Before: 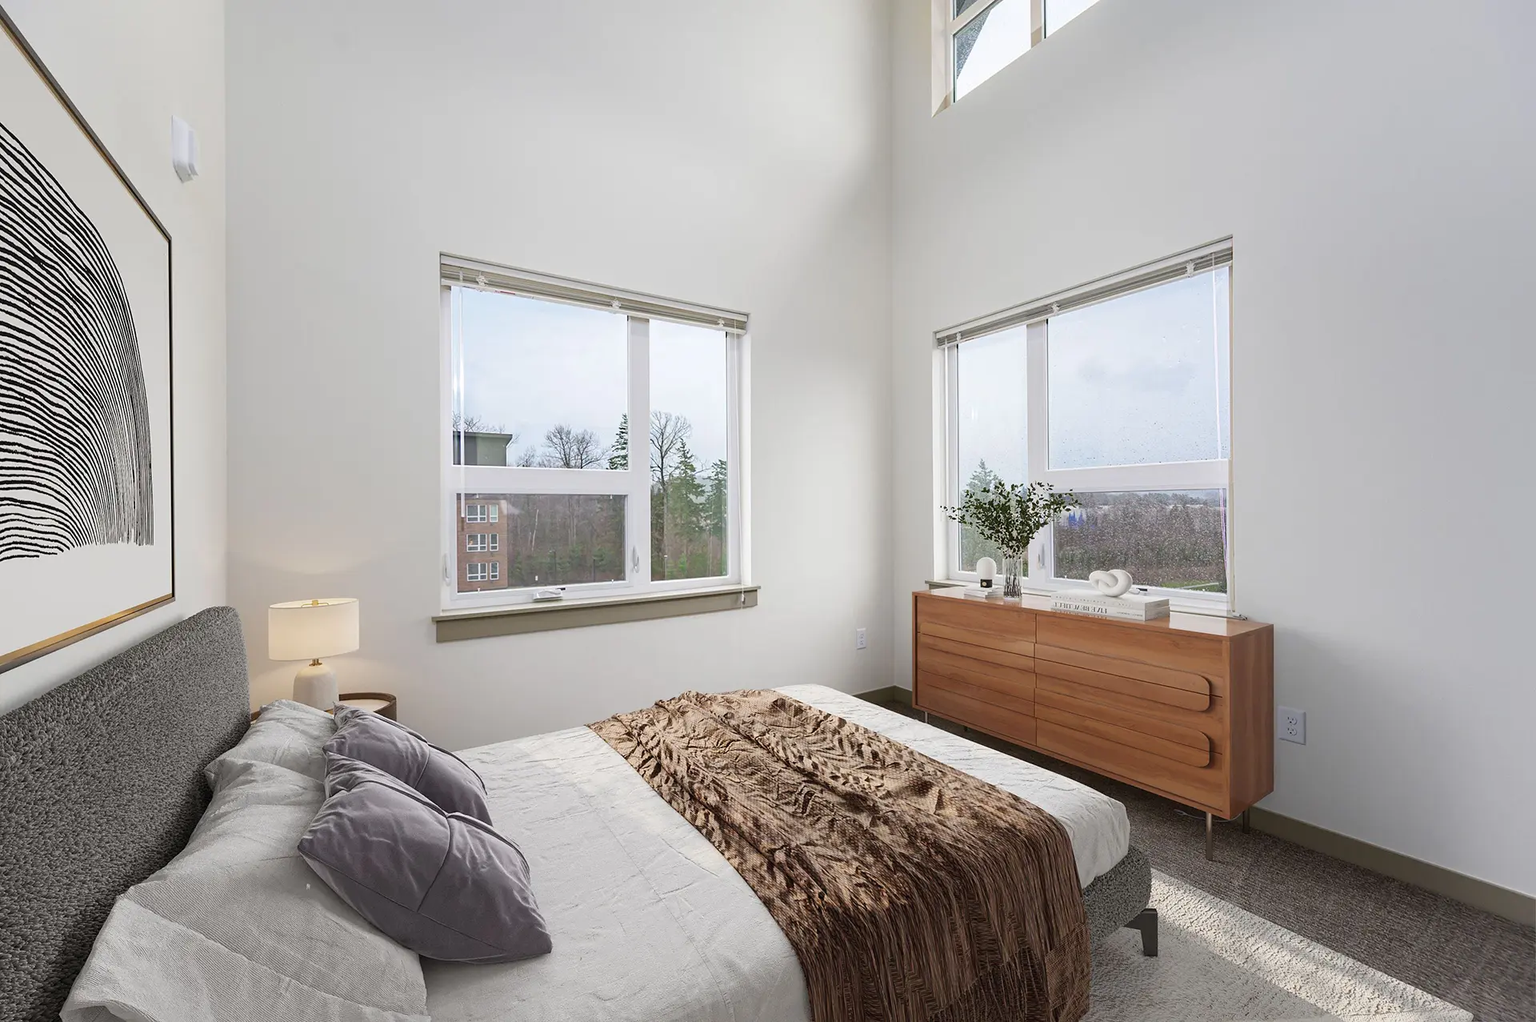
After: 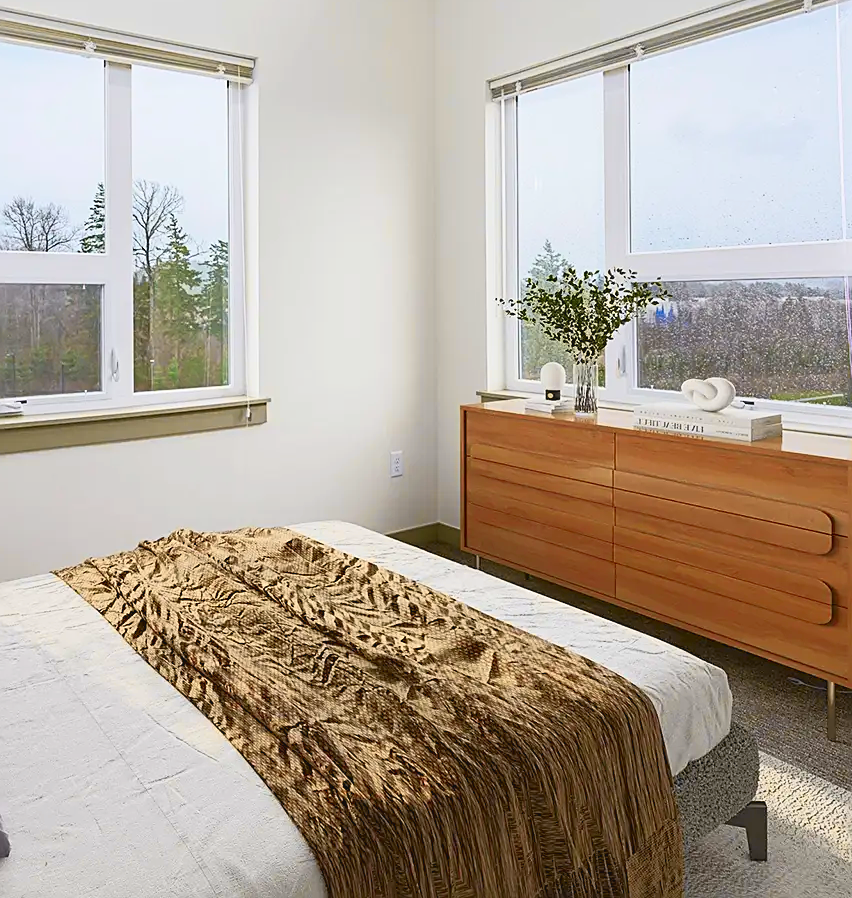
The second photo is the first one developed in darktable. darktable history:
rgb curve: curves: ch0 [(0, 0) (0.053, 0.068) (0.122, 0.128) (1, 1)]
base curve: curves: ch0 [(0, 0) (0.303, 0.277) (1, 1)]
contrast brightness saturation: saturation -0.1
sharpen: on, module defaults
crop: left 35.432%, top 26.233%, right 20.145%, bottom 3.432%
color contrast: green-magenta contrast 1.55, blue-yellow contrast 1.83
tone curve: curves: ch0 [(0, 0.038) (0.193, 0.212) (0.461, 0.502) (0.634, 0.709) (0.852, 0.89) (1, 0.967)]; ch1 [(0, 0) (0.35, 0.356) (0.45, 0.453) (0.504, 0.503) (0.532, 0.524) (0.558, 0.555) (0.735, 0.762) (1, 1)]; ch2 [(0, 0) (0.281, 0.266) (0.456, 0.469) (0.5, 0.5) (0.533, 0.545) (0.606, 0.598) (0.646, 0.654) (1, 1)], color space Lab, independent channels, preserve colors none
